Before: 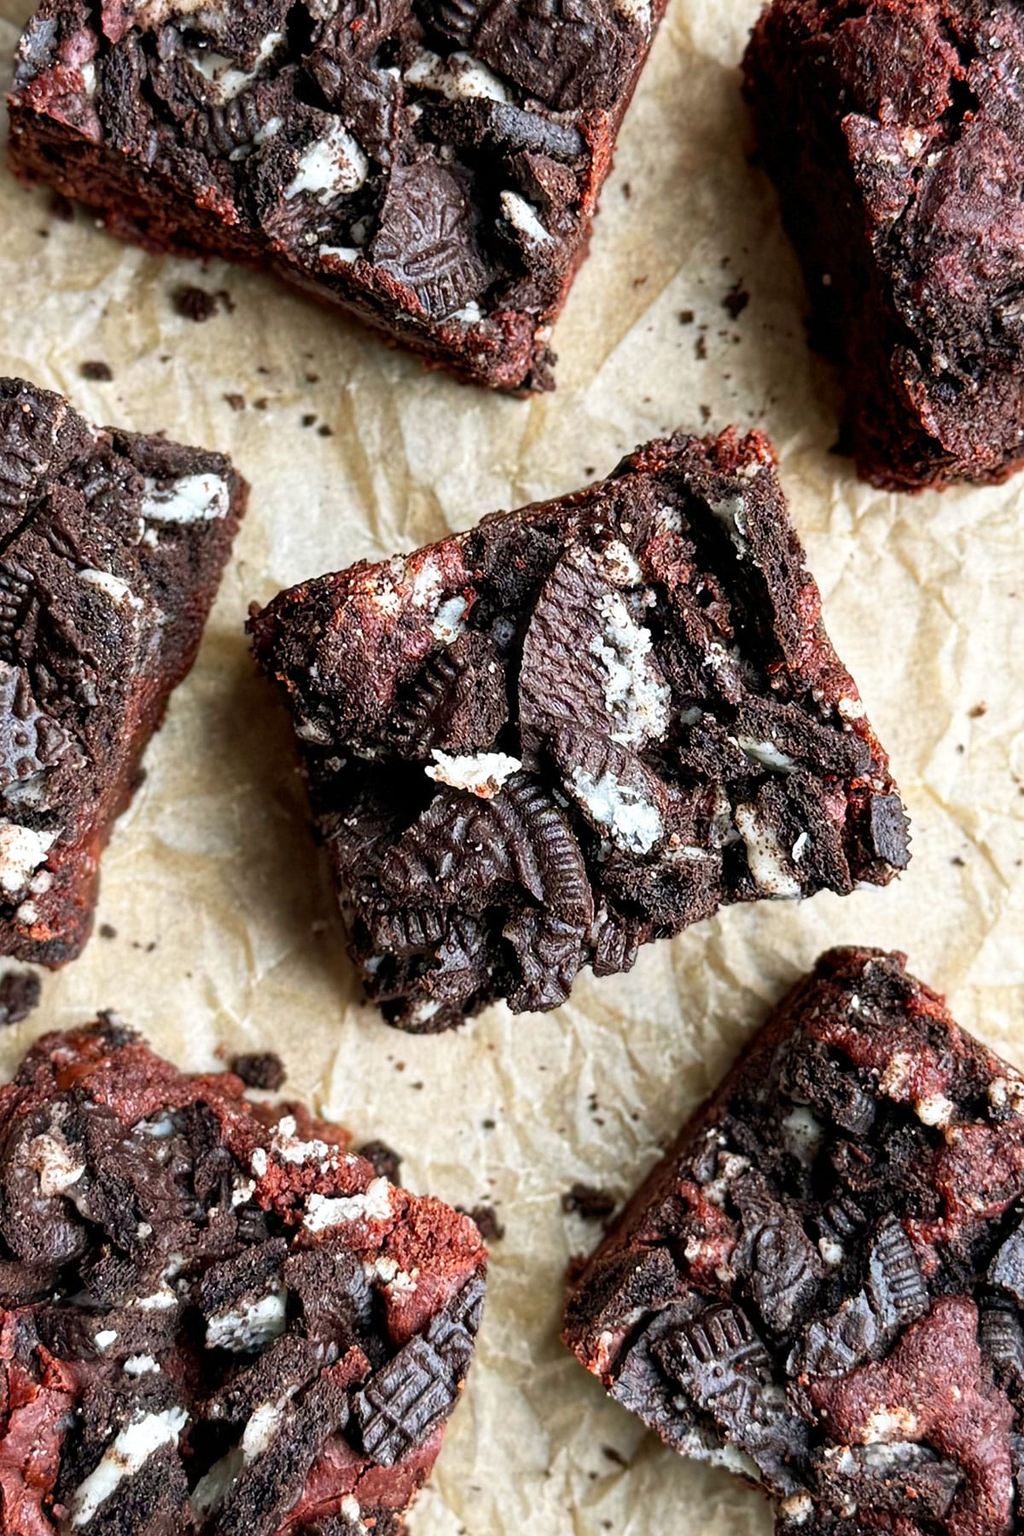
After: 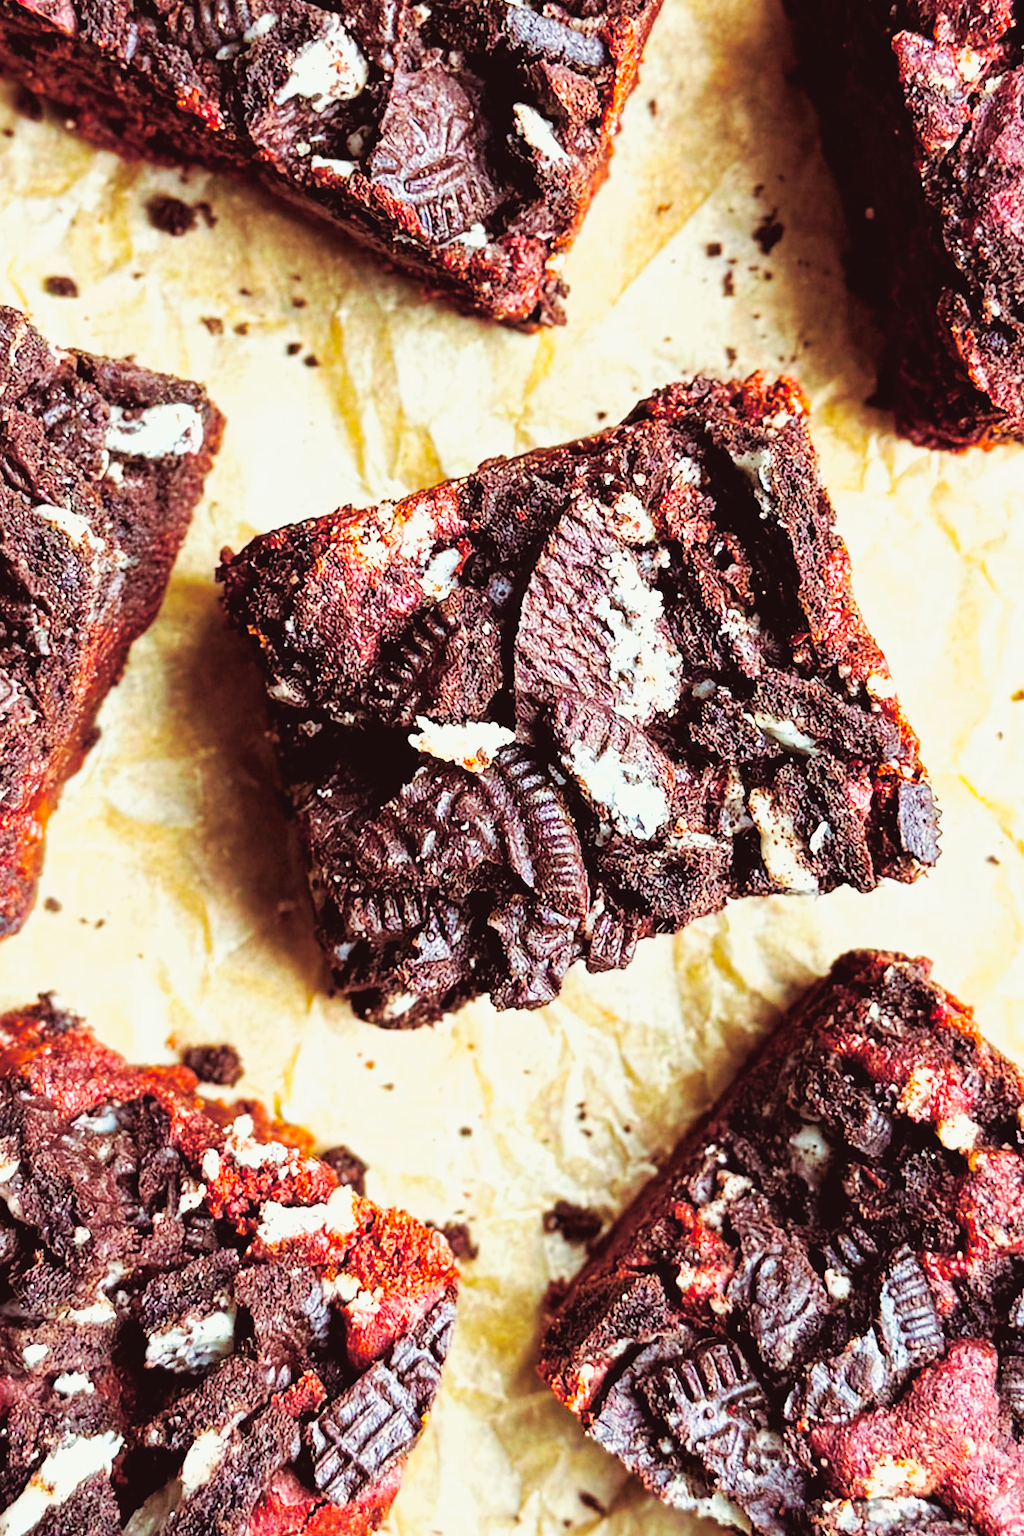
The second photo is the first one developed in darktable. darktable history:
white balance: emerald 1
lowpass: radius 0.1, contrast 0.85, saturation 1.1, unbound 0
base curve: curves: ch0 [(0, 0) (0.032, 0.025) (0.121, 0.166) (0.206, 0.329) (0.605, 0.79) (1, 1)], preserve colors none
split-toning: shadows › hue 360°
crop and rotate: angle -1.96°, left 3.097%, top 4.154%, right 1.586%, bottom 0.529%
exposure: exposure 0.6 EV, compensate highlight preservation false
color balance rgb: linear chroma grading › global chroma 15%, perceptual saturation grading › global saturation 30%
